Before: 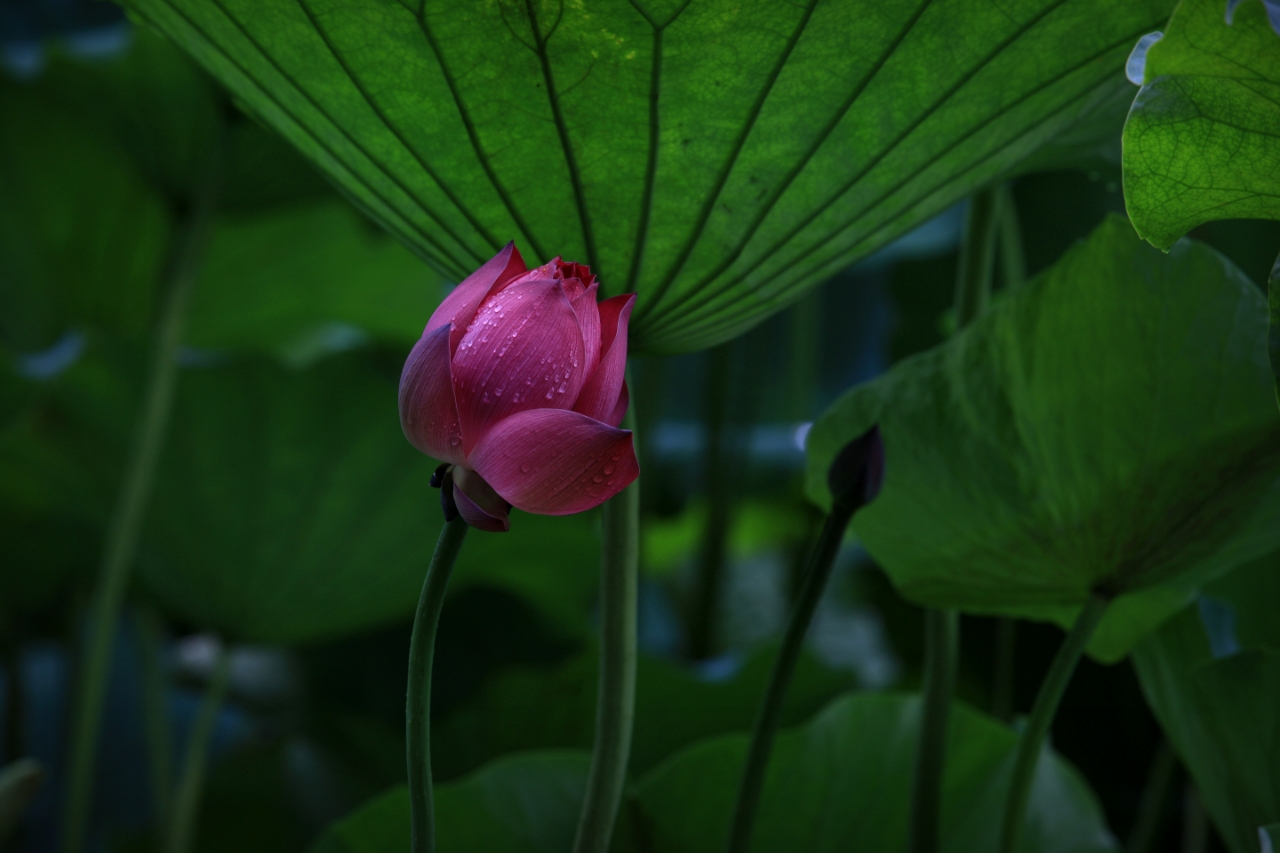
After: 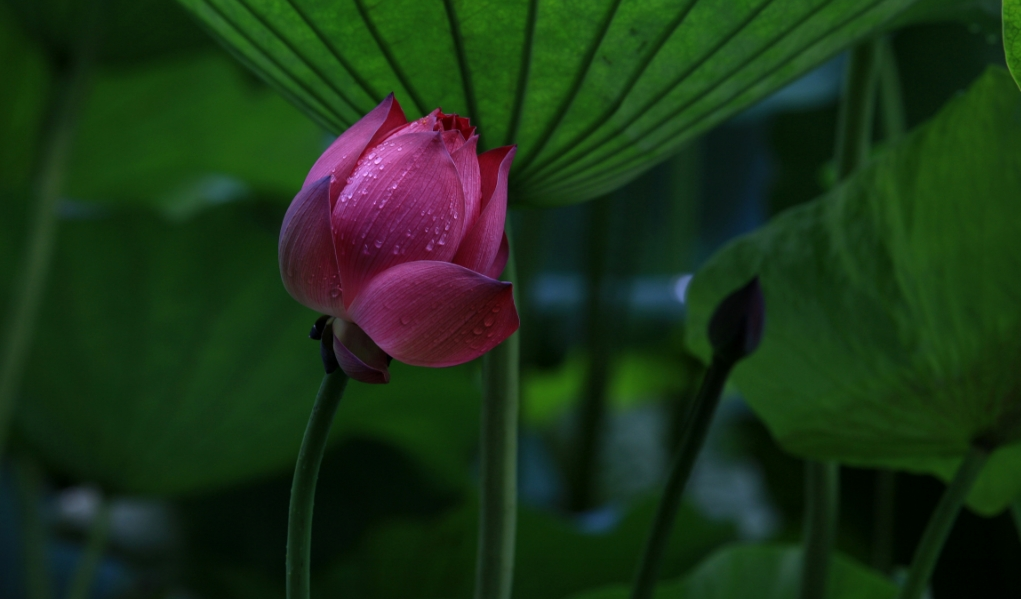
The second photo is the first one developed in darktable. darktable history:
crop: left 9.378%, top 17.372%, right 10.797%, bottom 12.303%
